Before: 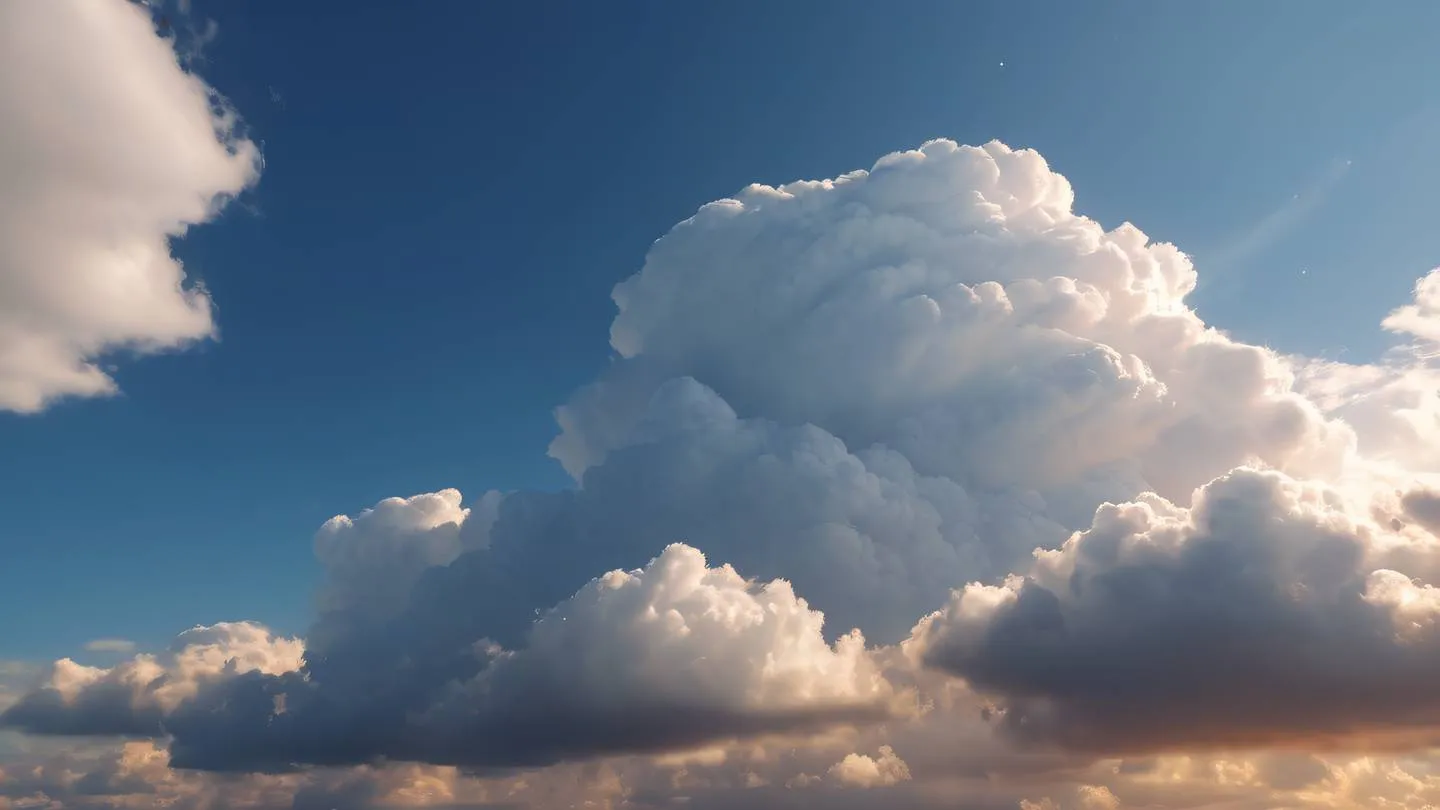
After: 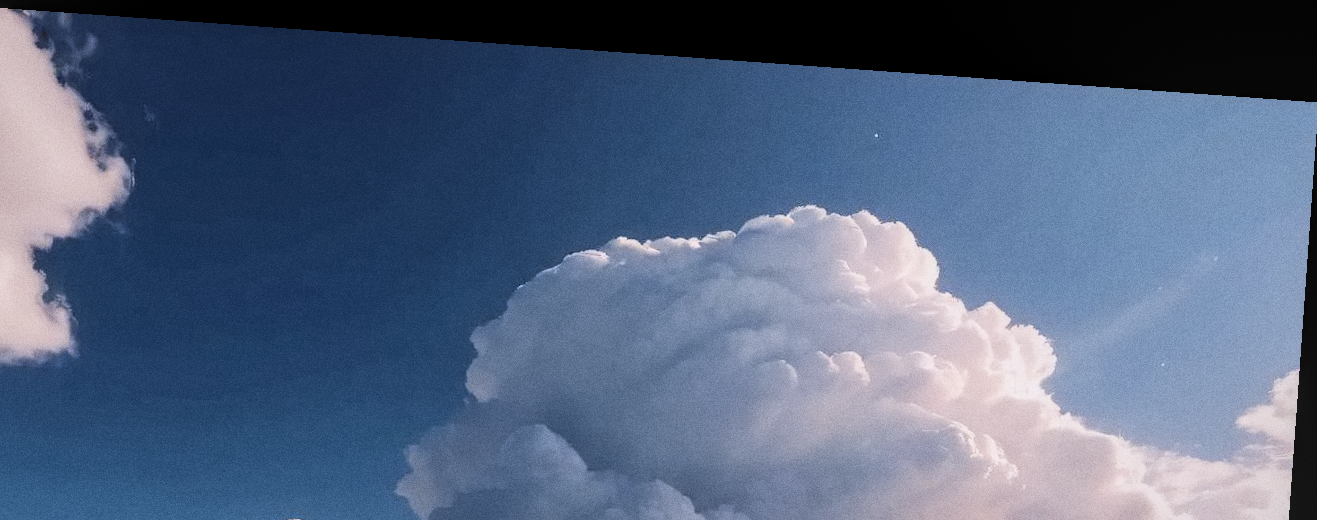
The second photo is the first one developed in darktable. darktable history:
rotate and perspective: rotation 4.1°, automatic cropping off
crop and rotate: left 11.812%, bottom 42.776%
grain: coarseness 3.21 ISO
local contrast: on, module defaults
contrast equalizer: y [[0.5 ×6], [0.5 ×6], [0.5 ×6], [0 ×6], [0, 0, 0, 0.581, 0.011, 0]]
white balance: red 1.05, blue 1.072
filmic rgb: black relative exposure -5 EV, hardness 2.88, contrast 1.4, highlights saturation mix -30%
